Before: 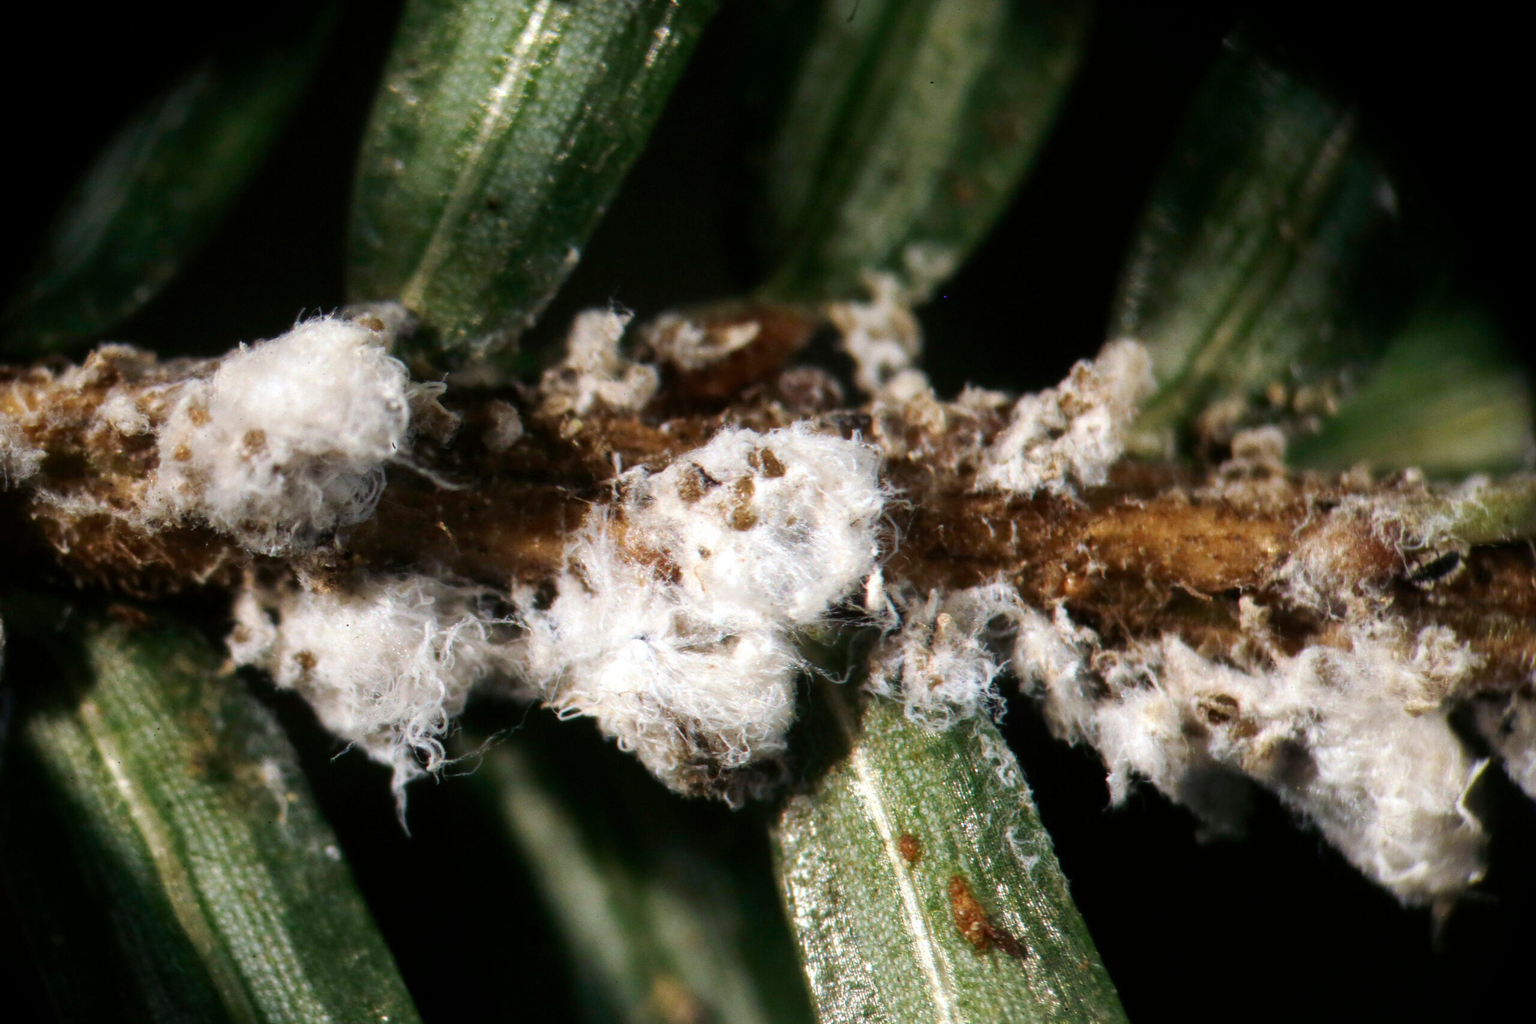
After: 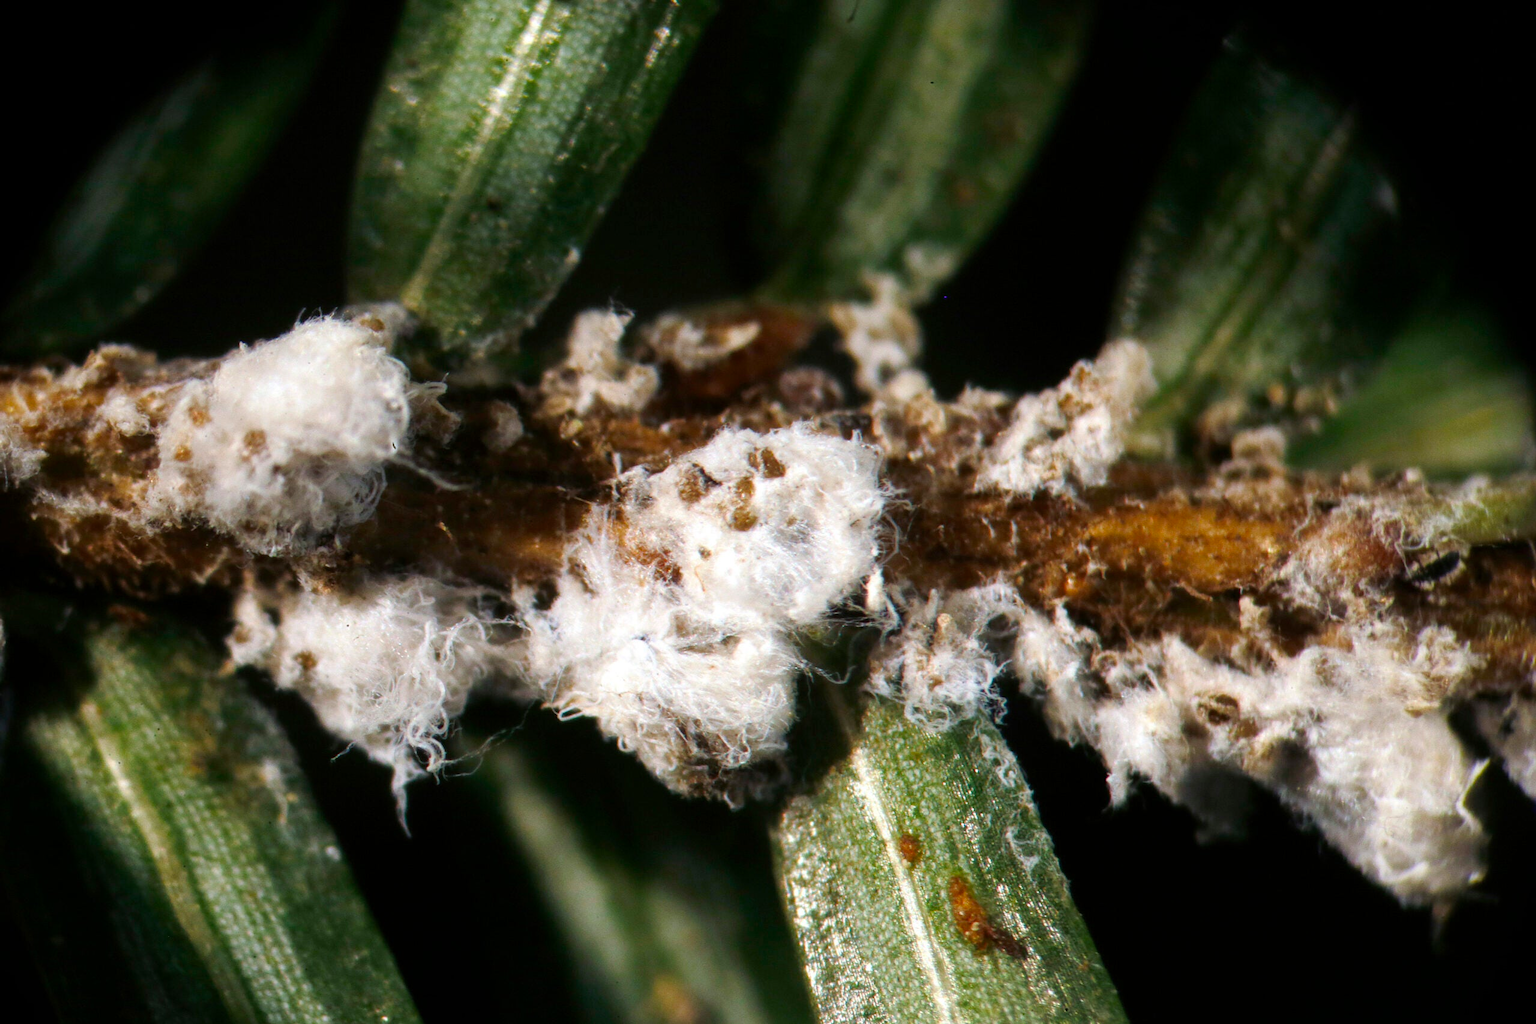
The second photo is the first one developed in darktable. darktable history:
color balance rgb: shadows fall-off 101%, linear chroma grading › mid-tones 7.63%, perceptual saturation grading › mid-tones 11.68%, mask middle-gray fulcrum 22.45%, global vibrance 10.11%, saturation formula JzAzBz (2021)
color contrast: green-magenta contrast 1.1, blue-yellow contrast 1.1, unbound 0
